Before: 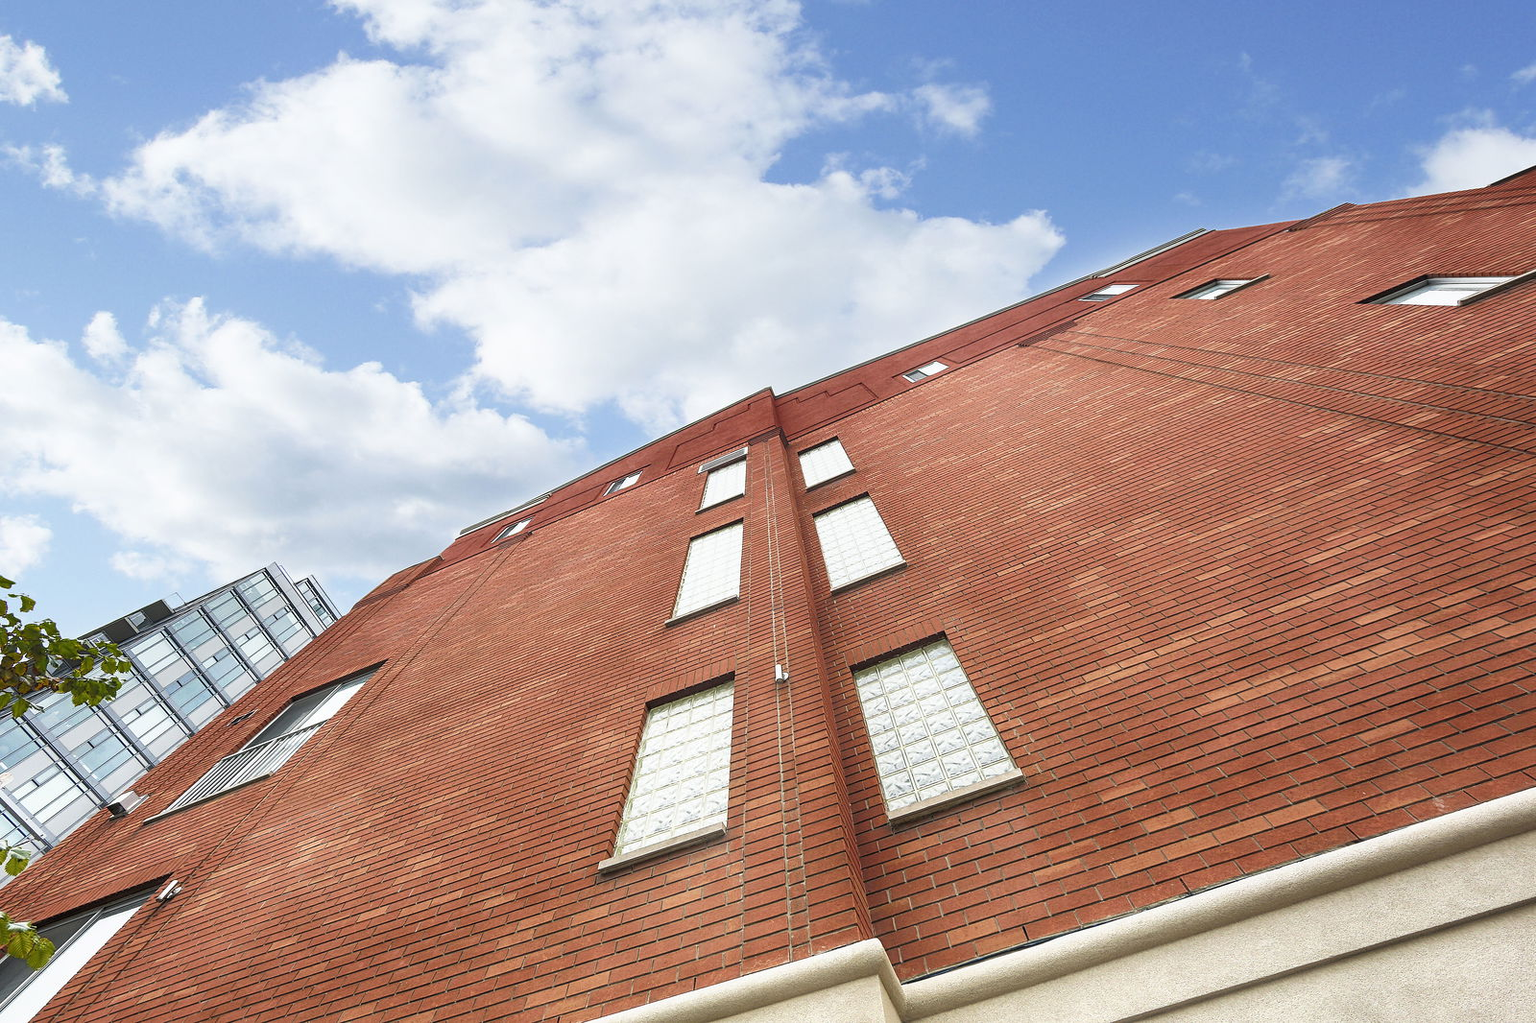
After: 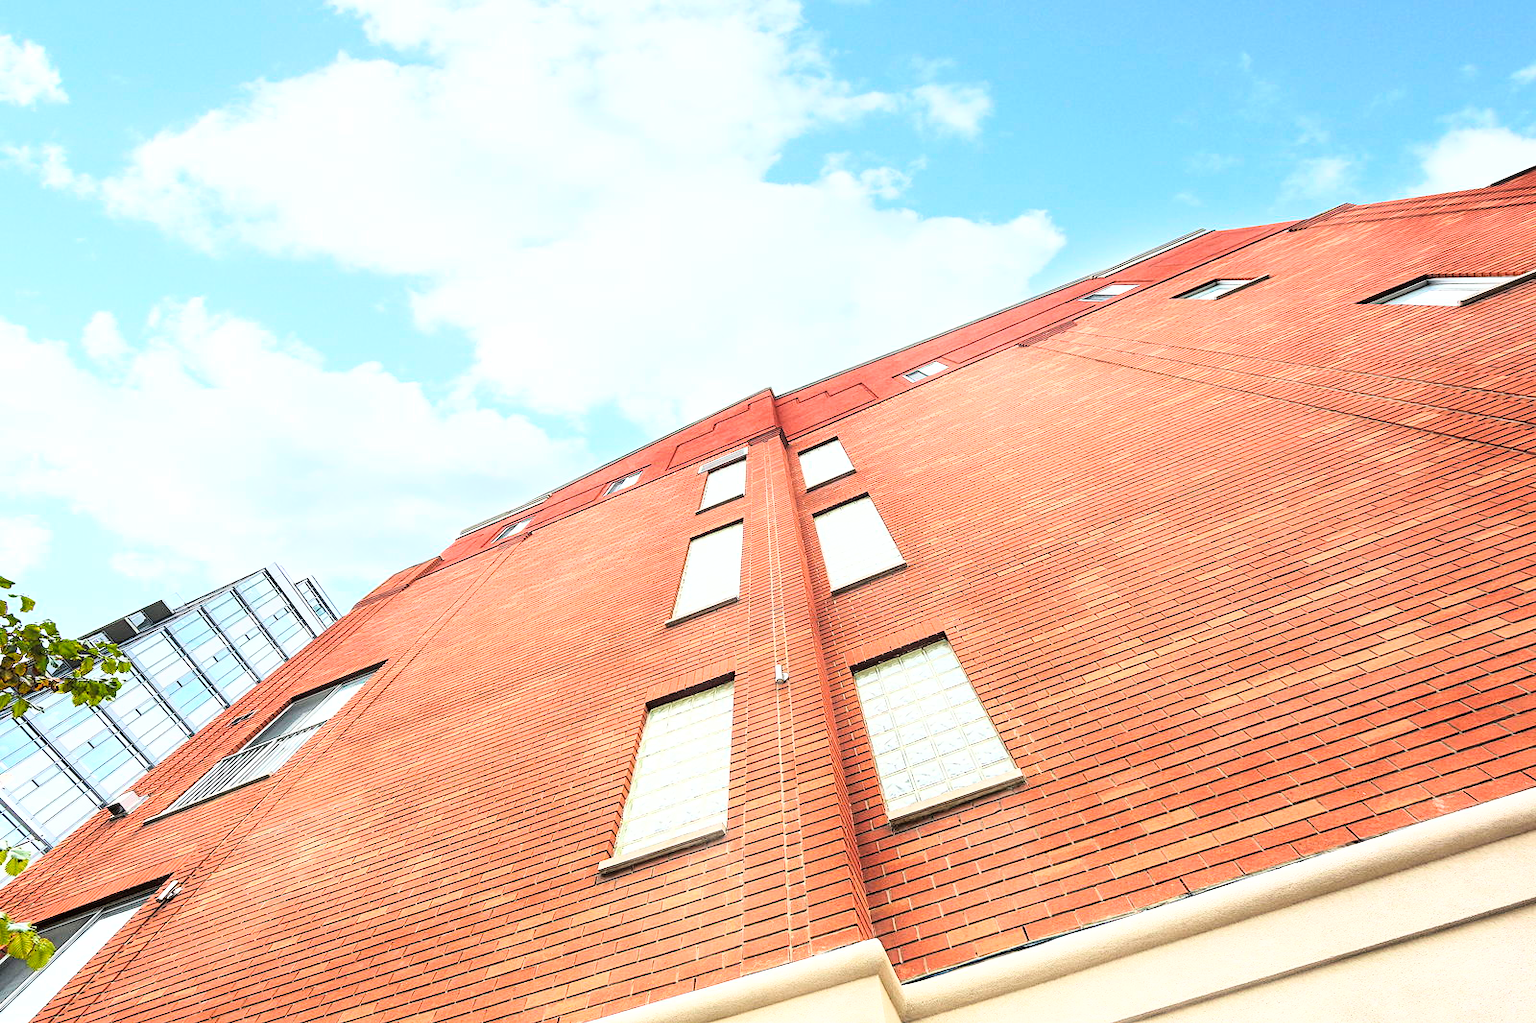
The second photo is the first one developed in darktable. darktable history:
base curve: curves: ch0 [(0, 0.003) (0.001, 0.002) (0.006, 0.004) (0.02, 0.022) (0.048, 0.086) (0.094, 0.234) (0.162, 0.431) (0.258, 0.629) (0.385, 0.8) (0.548, 0.918) (0.751, 0.988) (1, 1)]
